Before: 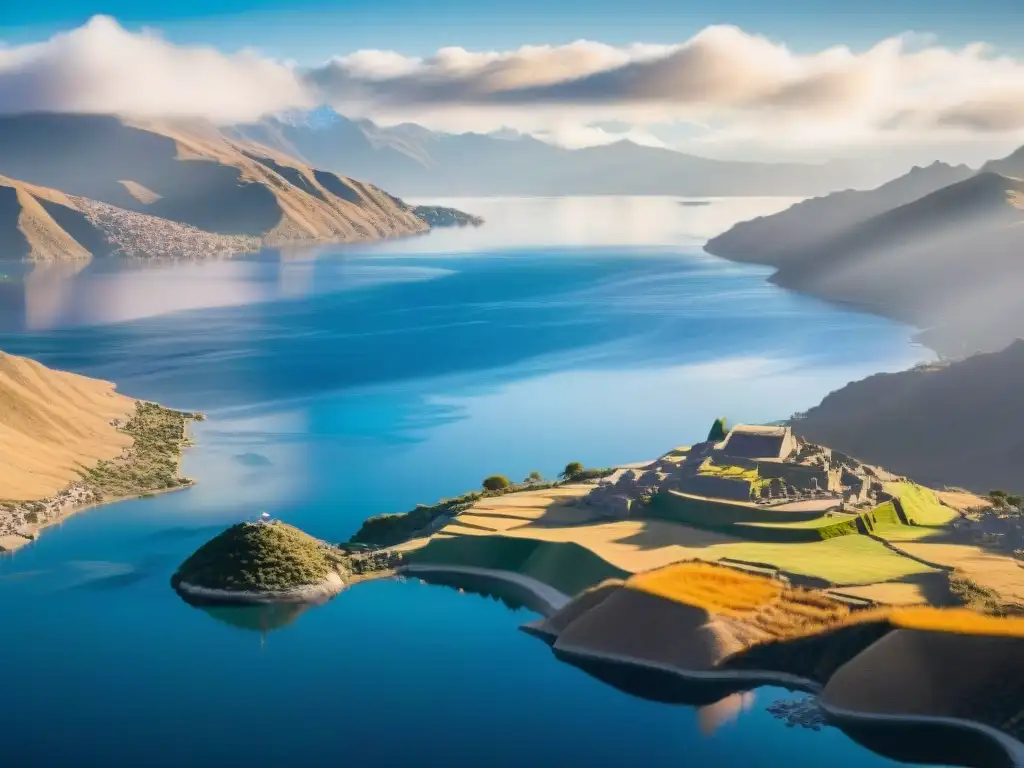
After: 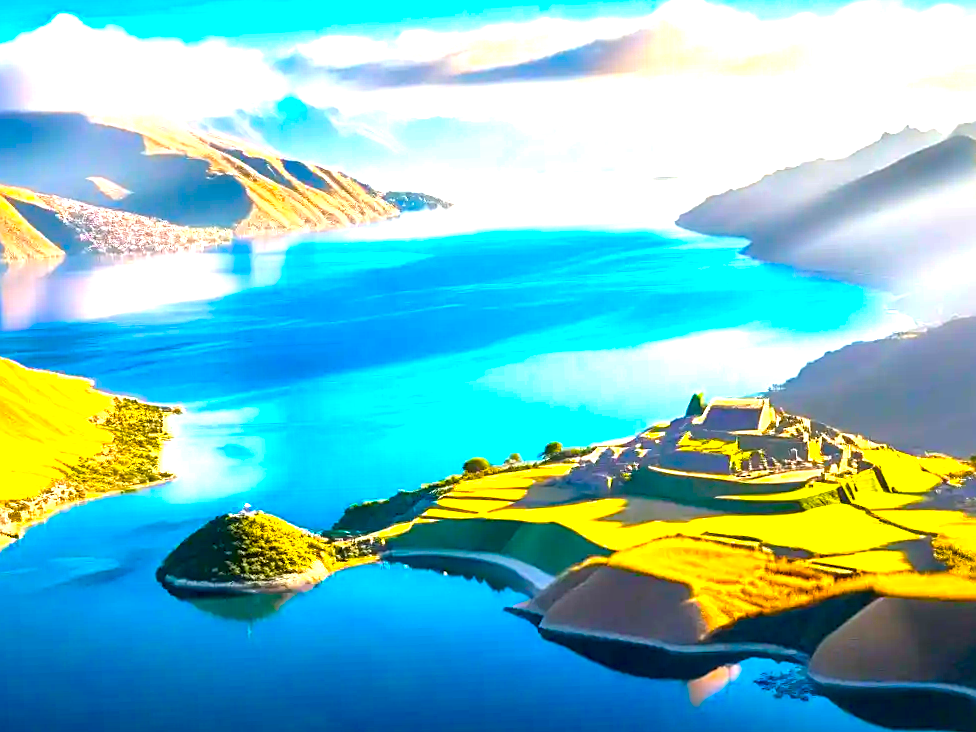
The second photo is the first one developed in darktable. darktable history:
sharpen: on, module defaults
local contrast: mode bilateral grid, contrast 20, coarseness 50, detail 141%, midtone range 0.2
rotate and perspective: rotation -2.12°, lens shift (vertical) 0.009, lens shift (horizontal) -0.008, automatic cropping original format, crop left 0.036, crop right 0.964, crop top 0.05, crop bottom 0.959
color balance rgb: linear chroma grading › global chroma 42%, perceptual saturation grading › global saturation 42%, perceptual brilliance grading › global brilliance 25%, global vibrance 33%
tone equalizer: on, module defaults
exposure: black level correction 0.001, exposure 0.5 EV, compensate exposure bias true, compensate highlight preservation false
